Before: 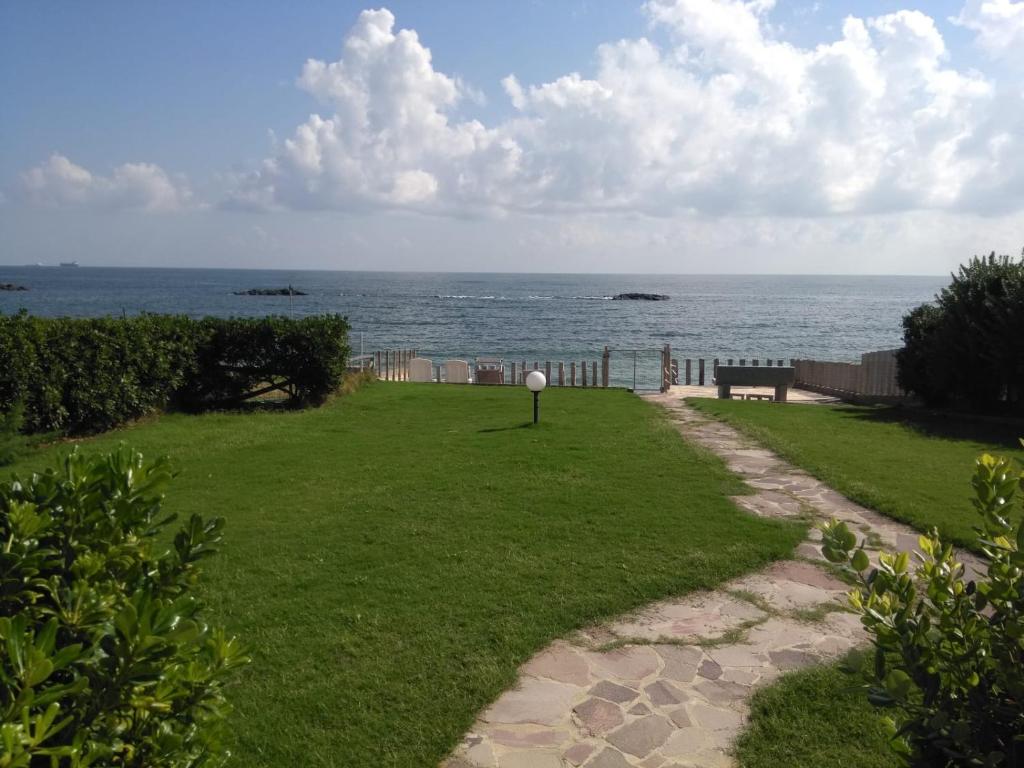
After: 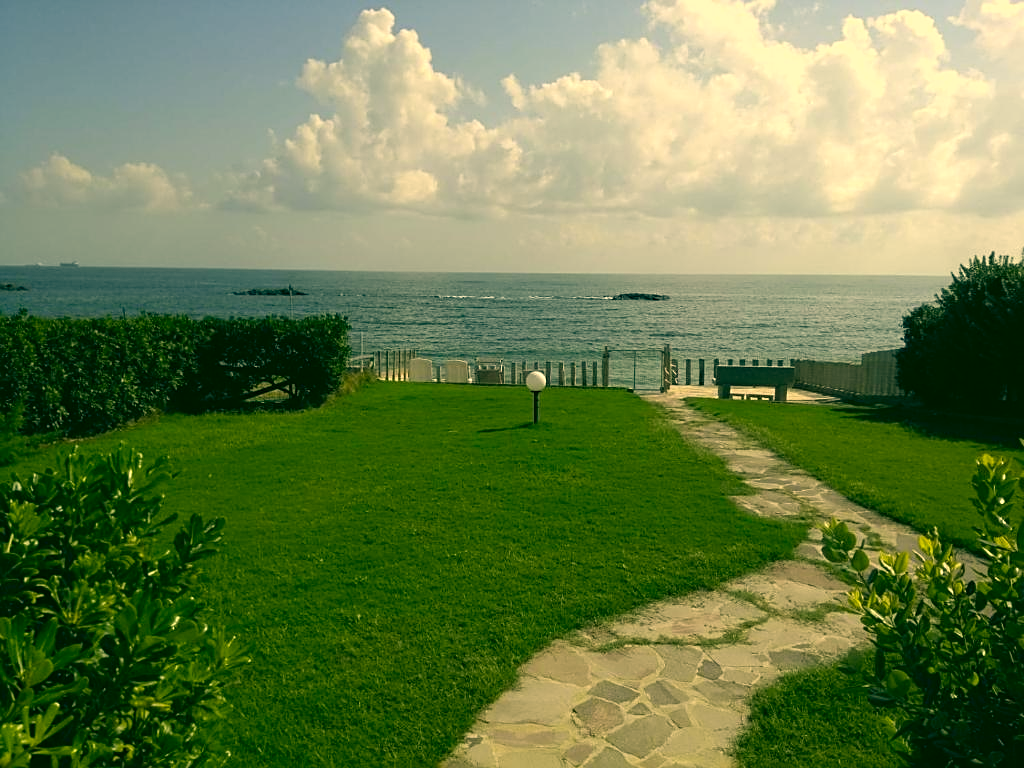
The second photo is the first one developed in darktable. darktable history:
color correction: highlights a* 5.62, highlights b* 33.57, shadows a* -25.86, shadows b* 4.02
sharpen: on, module defaults
